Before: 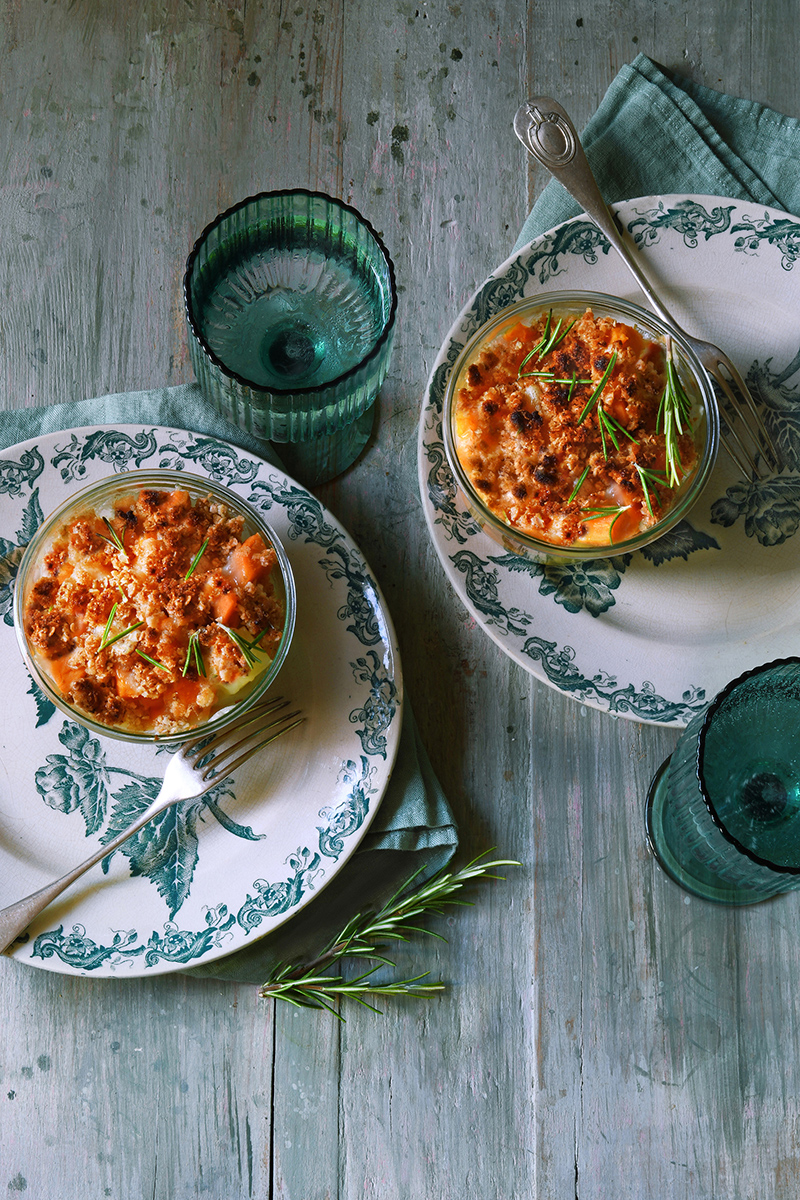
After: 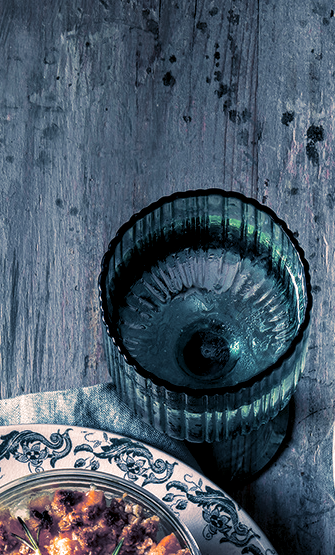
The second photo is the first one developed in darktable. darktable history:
split-toning: shadows › hue 226.8°, shadows › saturation 0.56, highlights › hue 28.8°, balance -40, compress 0%
crop and rotate: left 10.817%, top 0.062%, right 47.194%, bottom 53.626%
local contrast: highlights 79%, shadows 56%, detail 175%, midtone range 0.428
